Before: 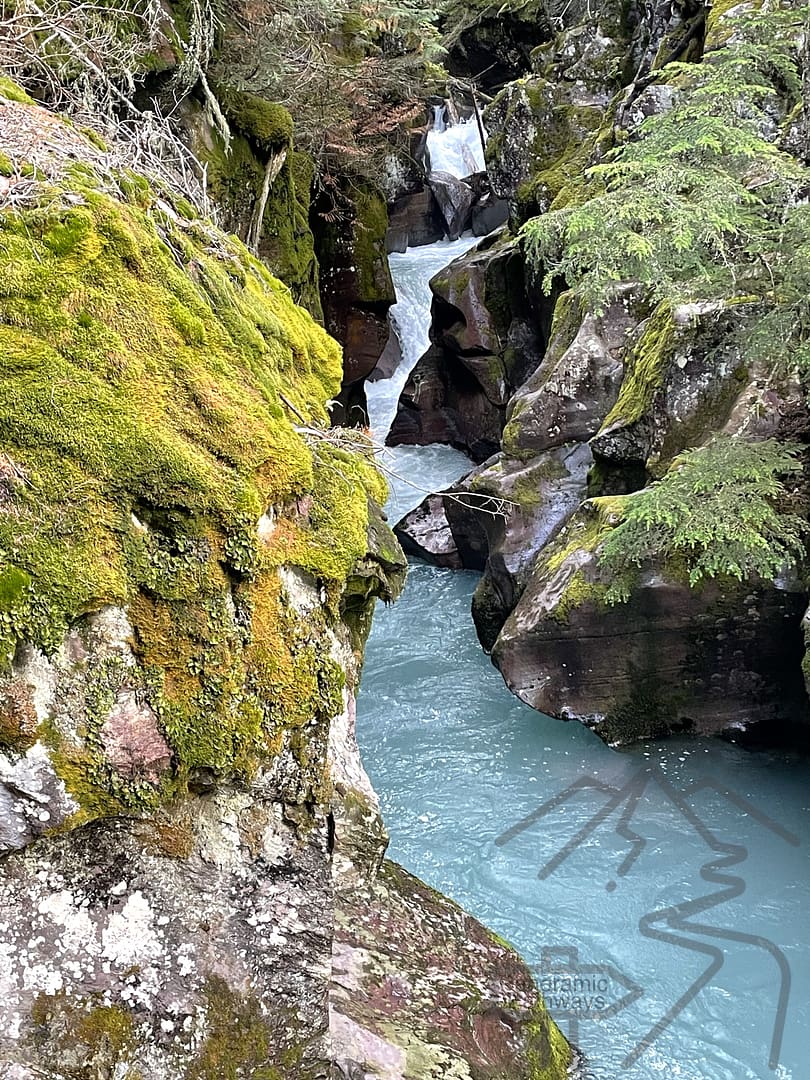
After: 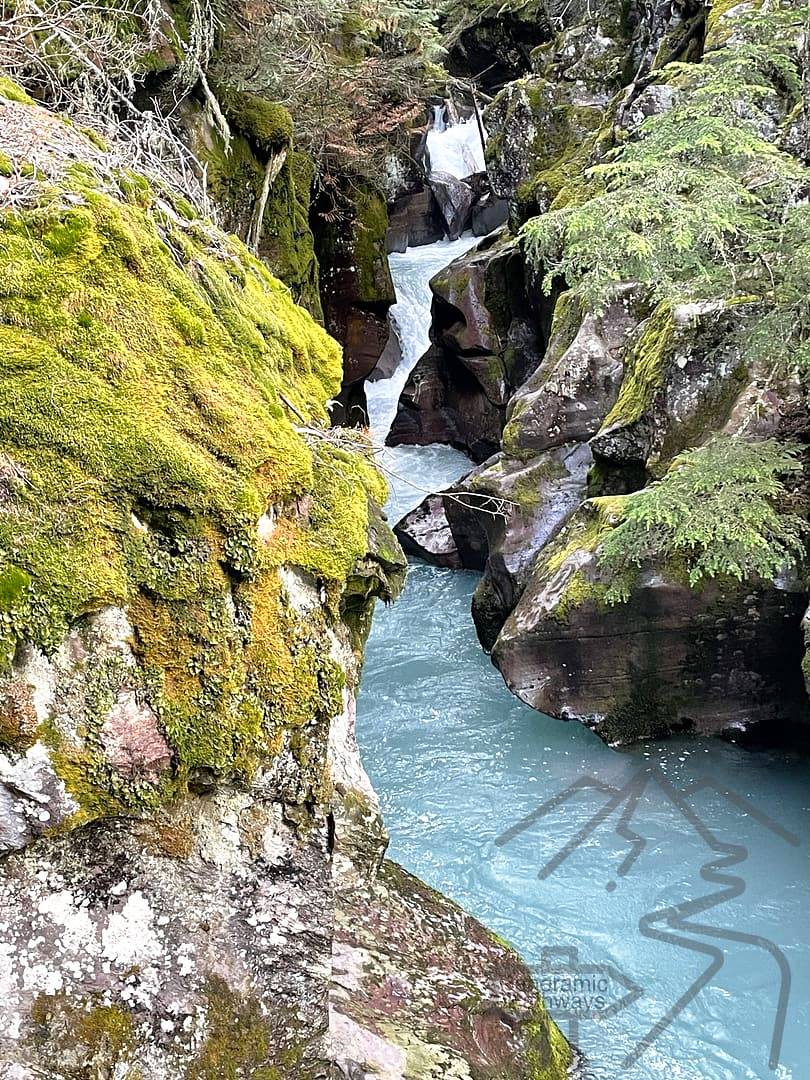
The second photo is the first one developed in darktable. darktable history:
shadows and highlights: shadows 32, highlights -32, soften with gaussian
tone curve: curves: ch0 [(0, 0) (0.003, 0.003) (0.011, 0.012) (0.025, 0.027) (0.044, 0.048) (0.069, 0.075) (0.1, 0.108) (0.136, 0.147) (0.177, 0.192) (0.224, 0.243) (0.277, 0.3) (0.335, 0.363) (0.399, 0.433) (0.468, 0.508) (0.543, 0.589) (0.623, 0.676) (0.709, 0.769) (0.801, 0.868) (0.898, 0.949) (1, 1)], preserve colors none
